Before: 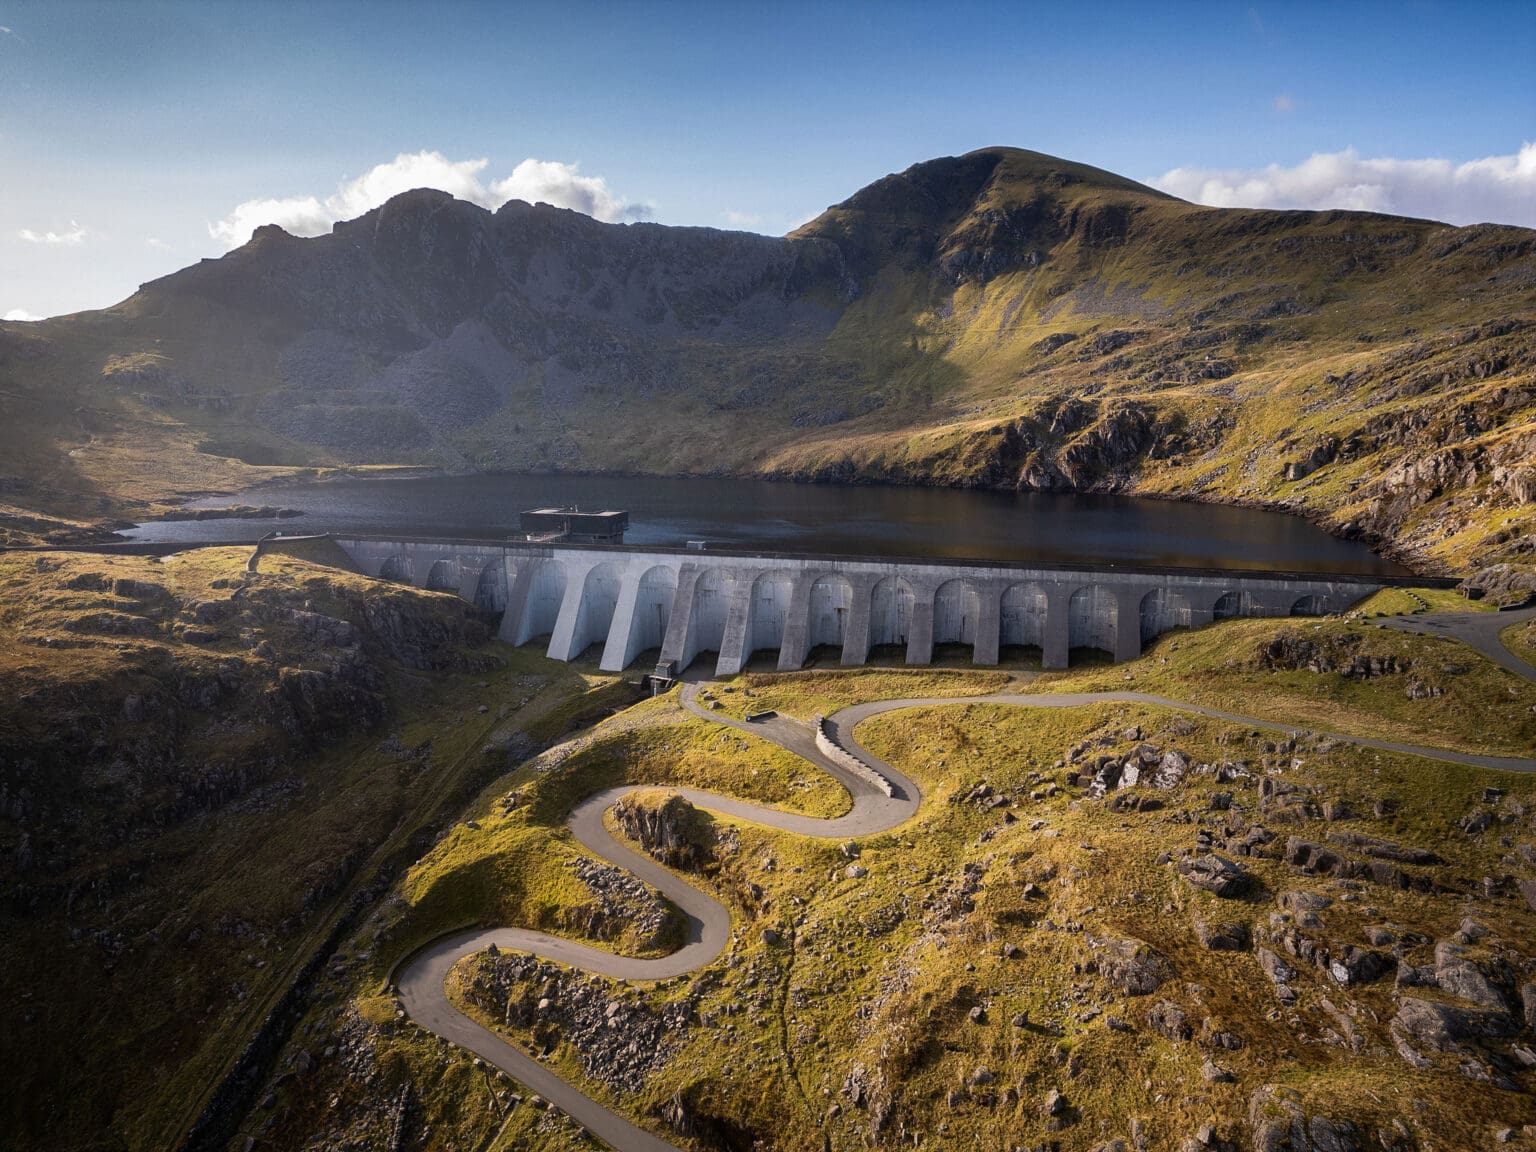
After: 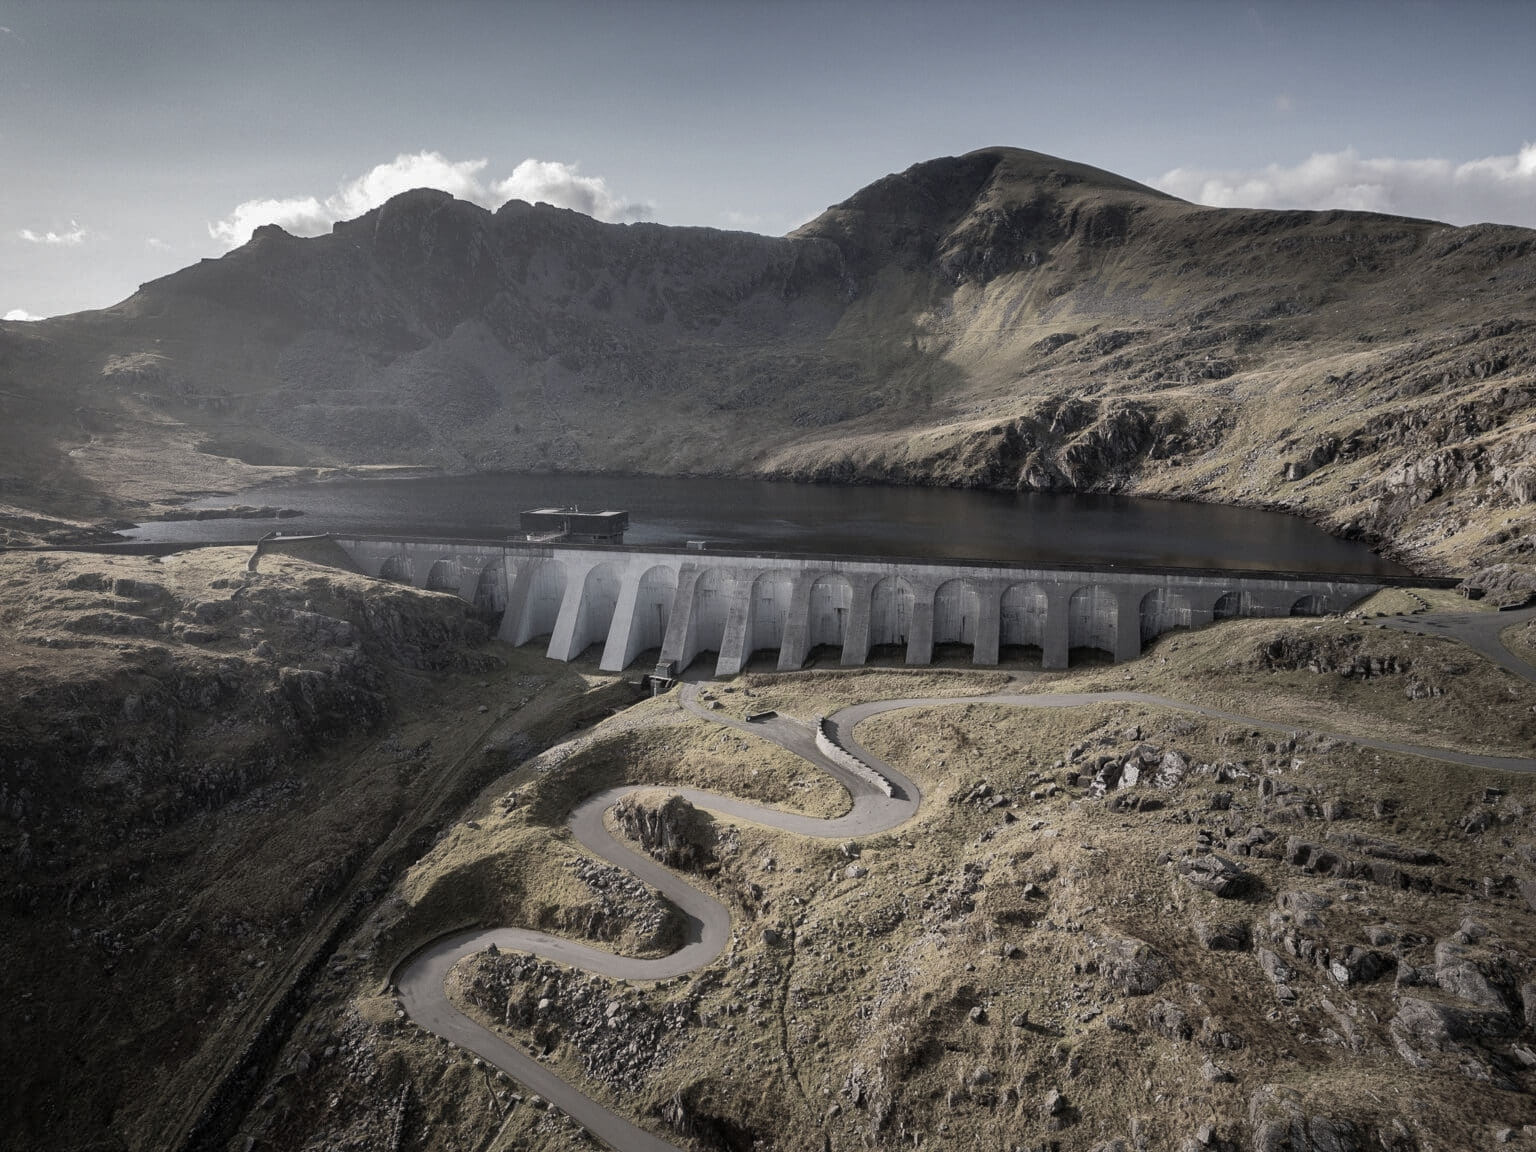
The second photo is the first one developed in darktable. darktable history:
color correction: saturation 0.3
shadows and highlights: shadows 40, highlights -60
